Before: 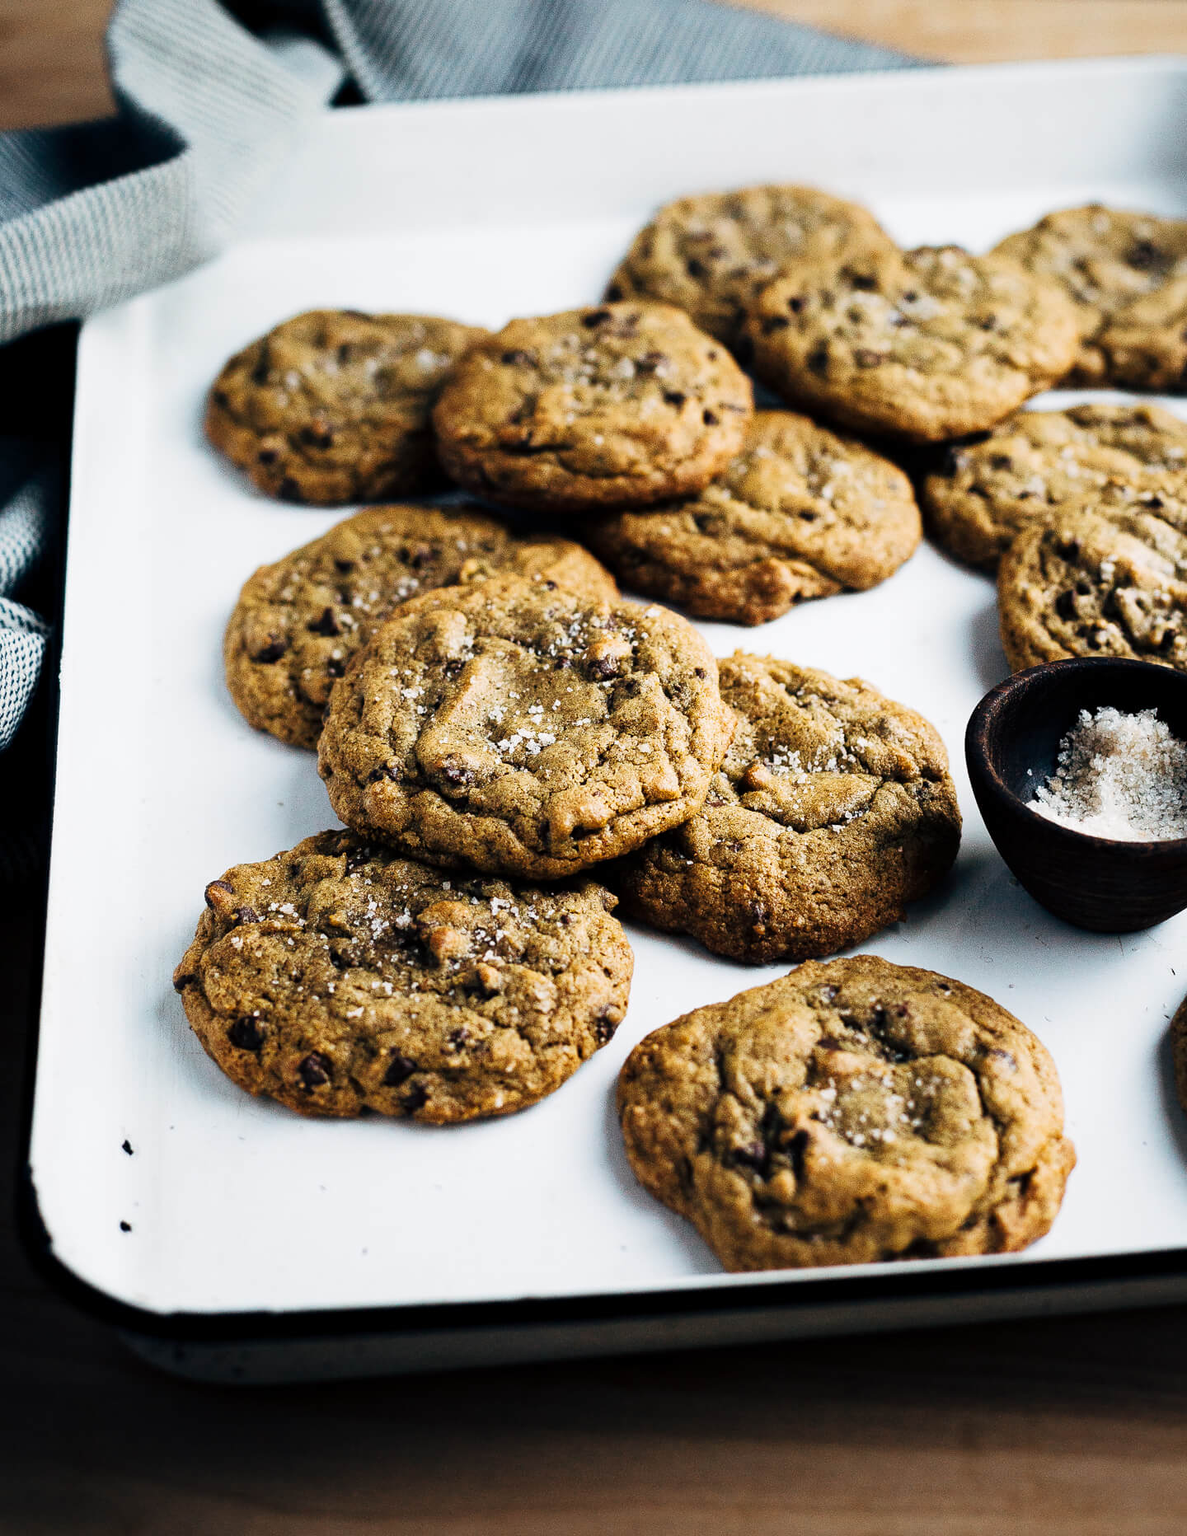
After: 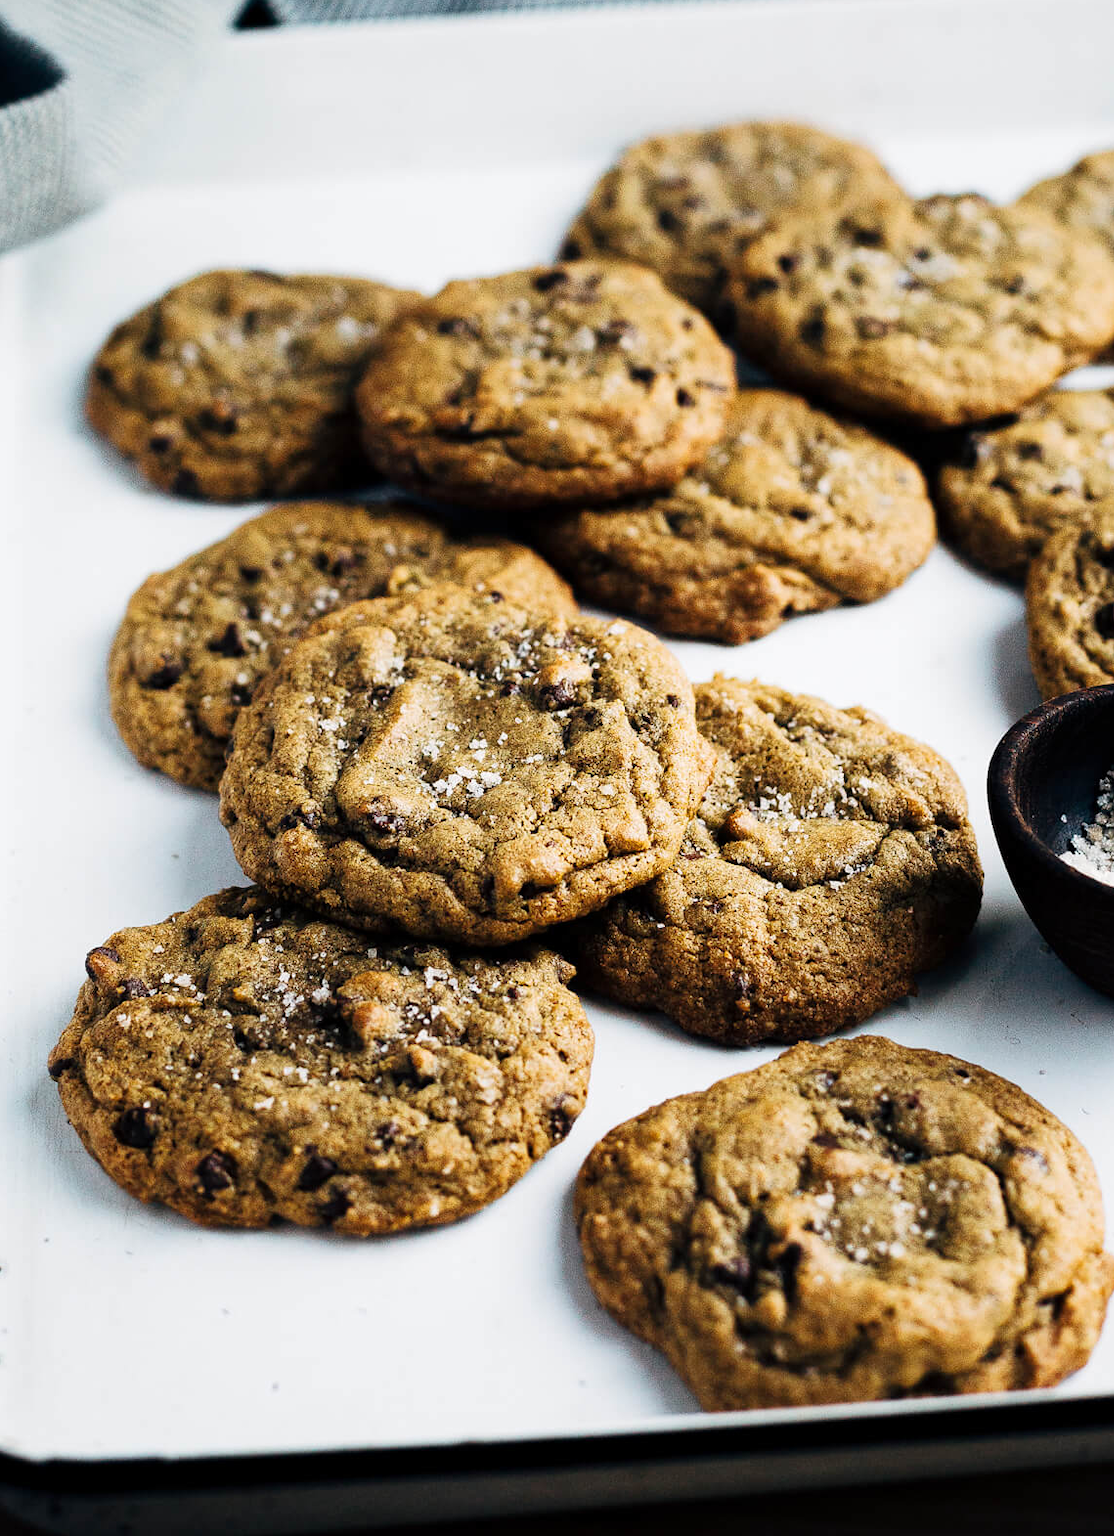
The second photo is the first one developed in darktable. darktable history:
color balance: mode lift, gamma, gain (sRGB)
crop: left 11.225%, top 5.381%, right 9.565%, bottom 10.314%
